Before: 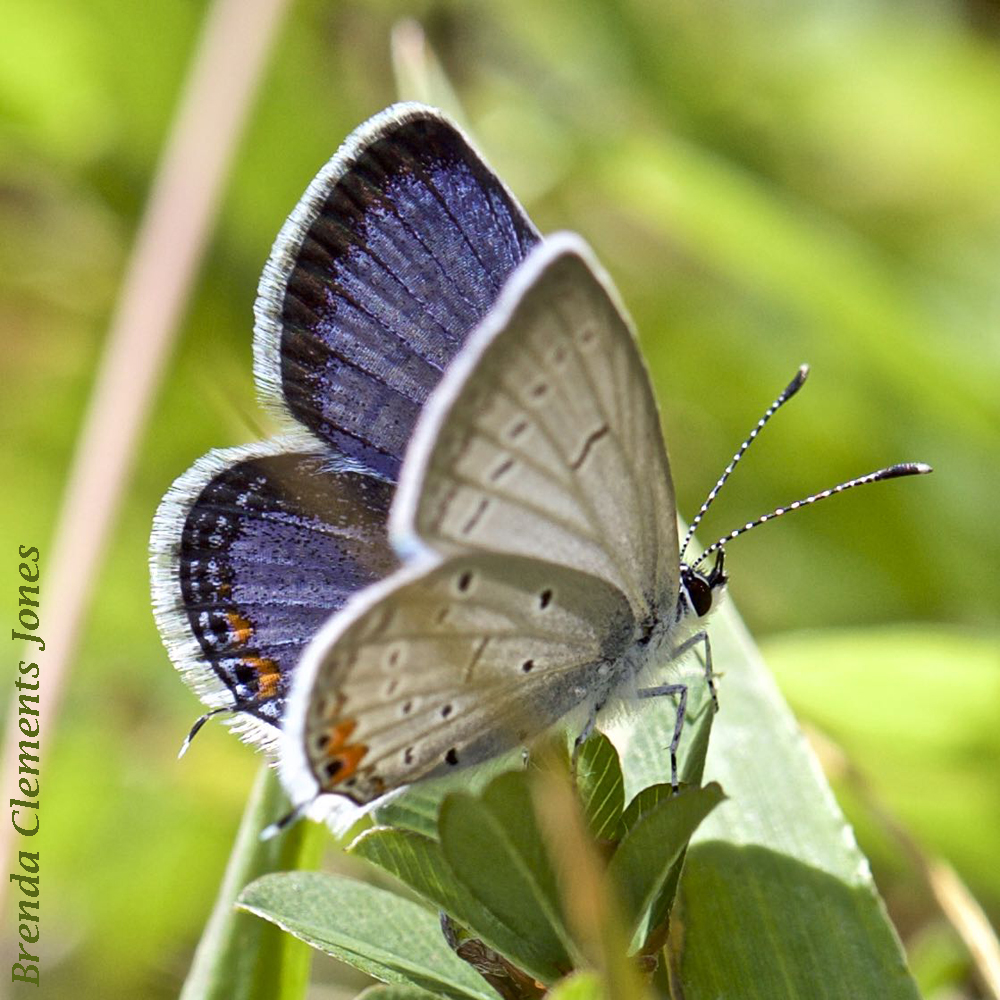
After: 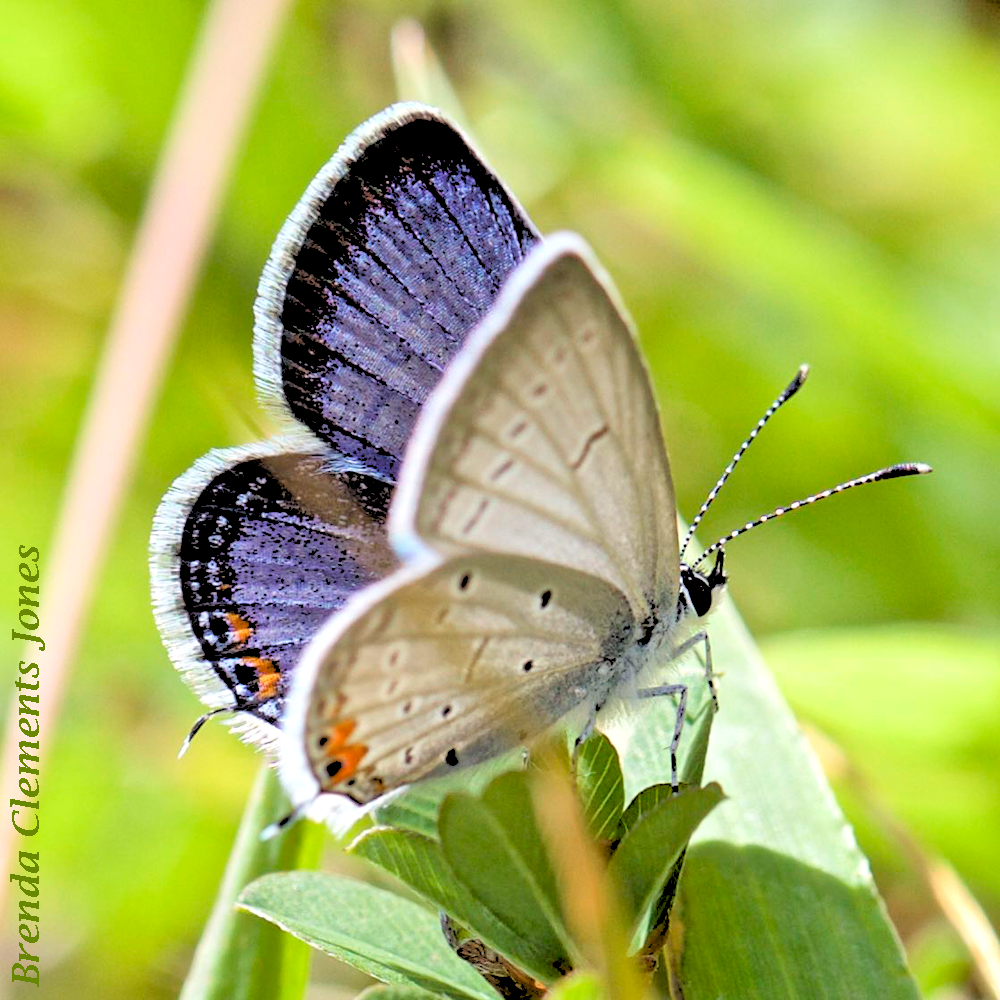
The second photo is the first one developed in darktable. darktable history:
exposure: black level correction -0.001, exposure 0.08 EV, compensate highlight preservation false
rgb levels: levels [[0.027, 0.429, 0.996], [0, 0.5, 1], [0, 0.5, 1]]
tone equalizer: on, module defaults
